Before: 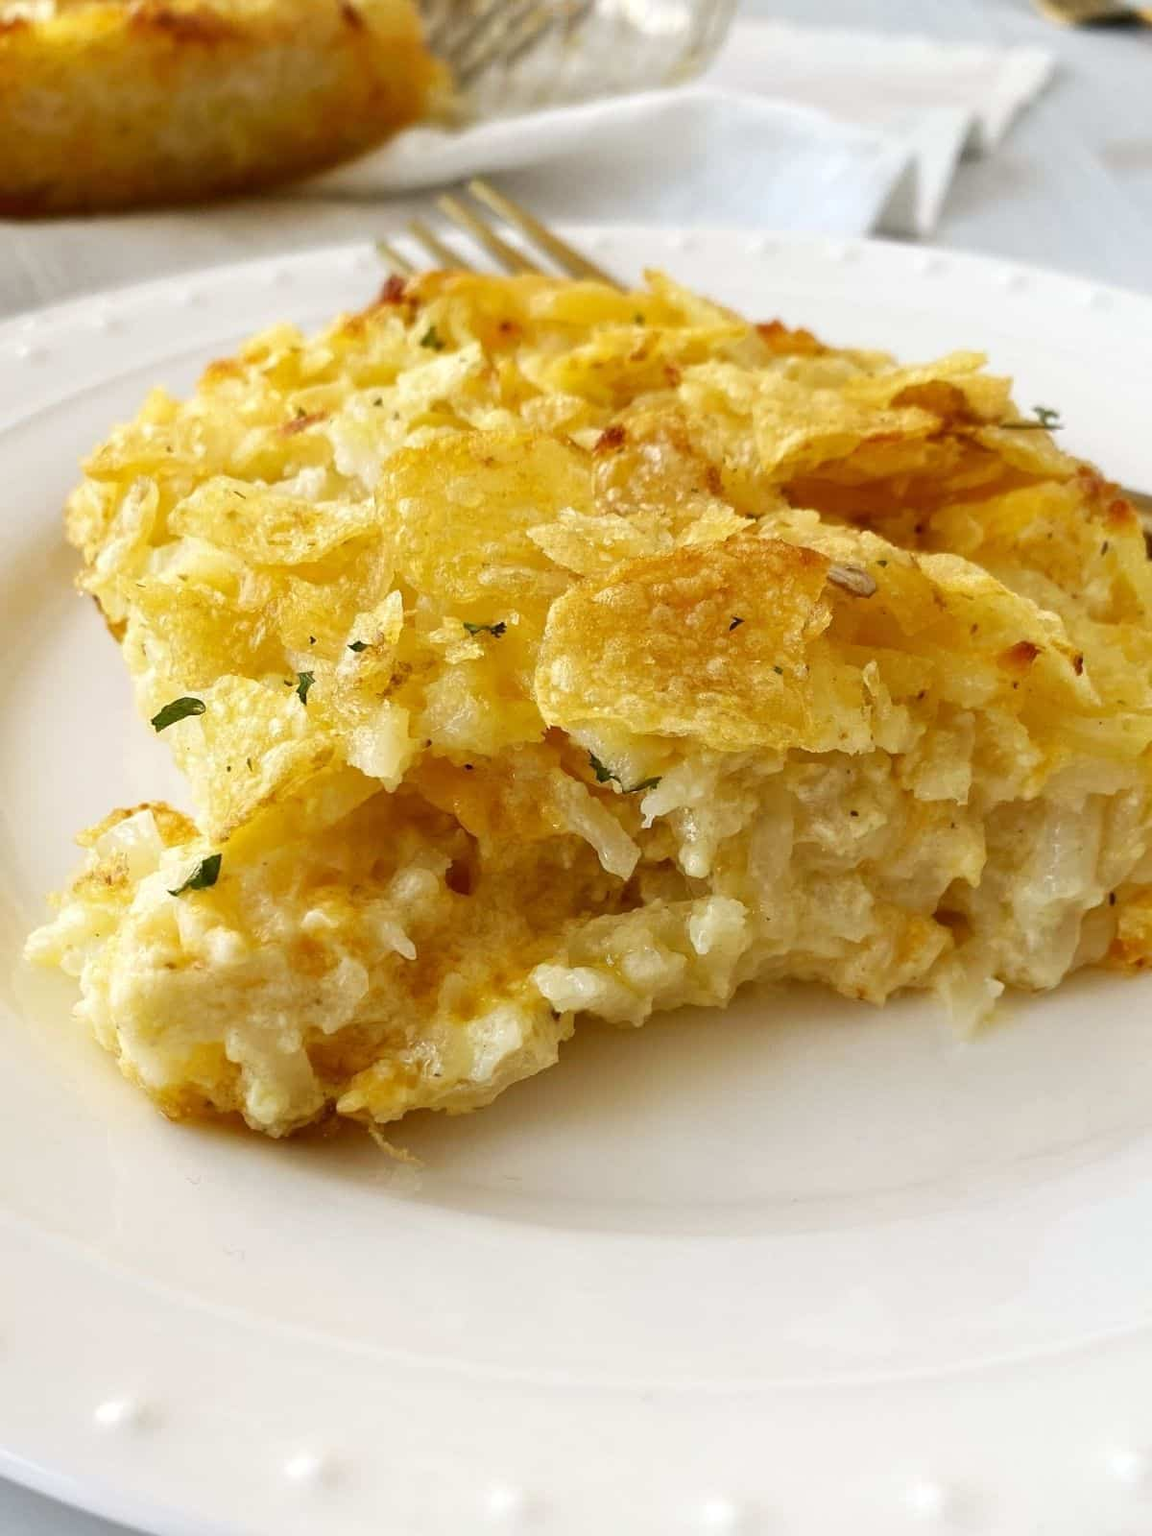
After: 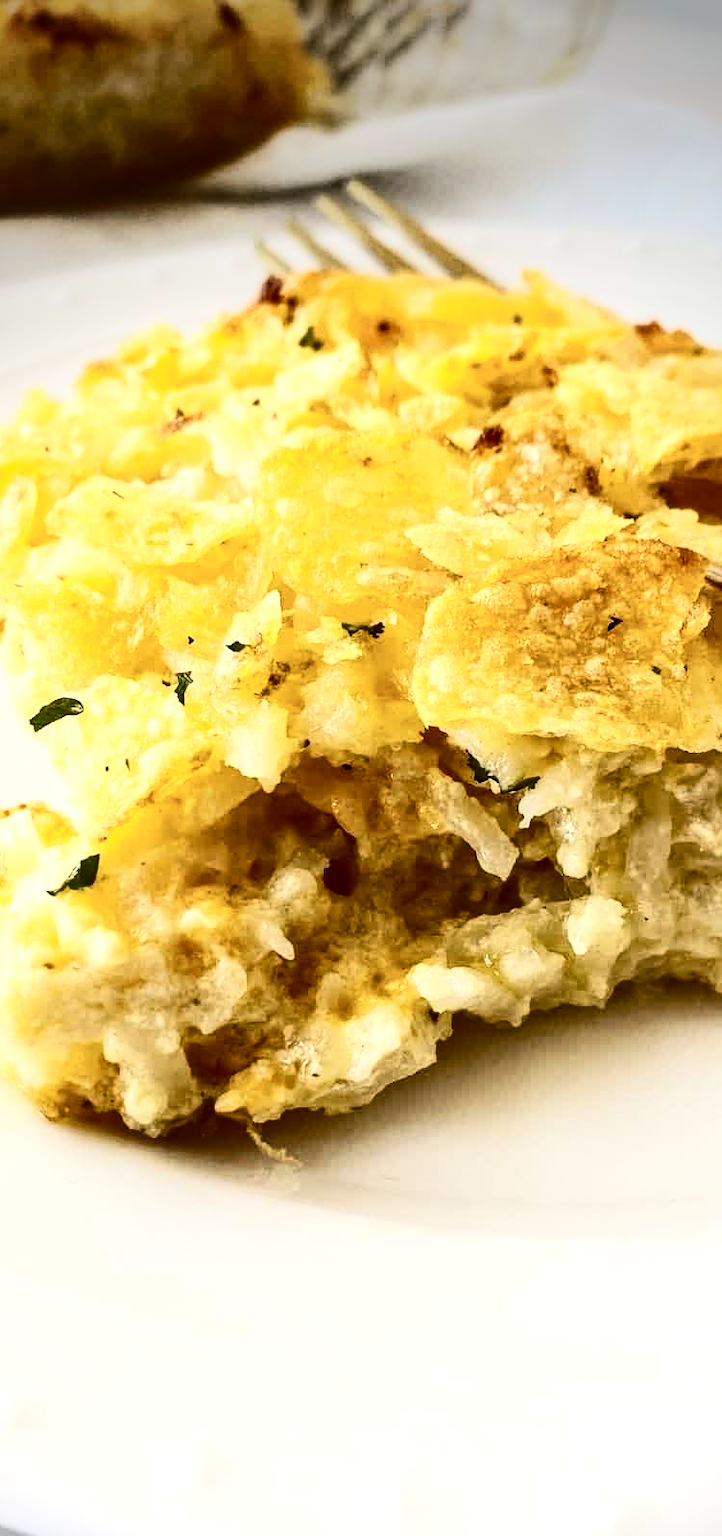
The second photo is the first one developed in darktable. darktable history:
color correction: saturation 0.98
rgb levels: preserve colors max RGB
local contrast: on, module defaults
color balance rgb: linear chroma grading › global chroma 10%, global vibrance 10%, contrast 15%, saturation formula JzAzBz (2021)
crop: left 10.644%, right 26.528%
contrast brightness saturation: contrast 0.5, saturation -0.1
vignetting: brightness -0.629, saturation -0.007, center (-0.028, 0.239)
